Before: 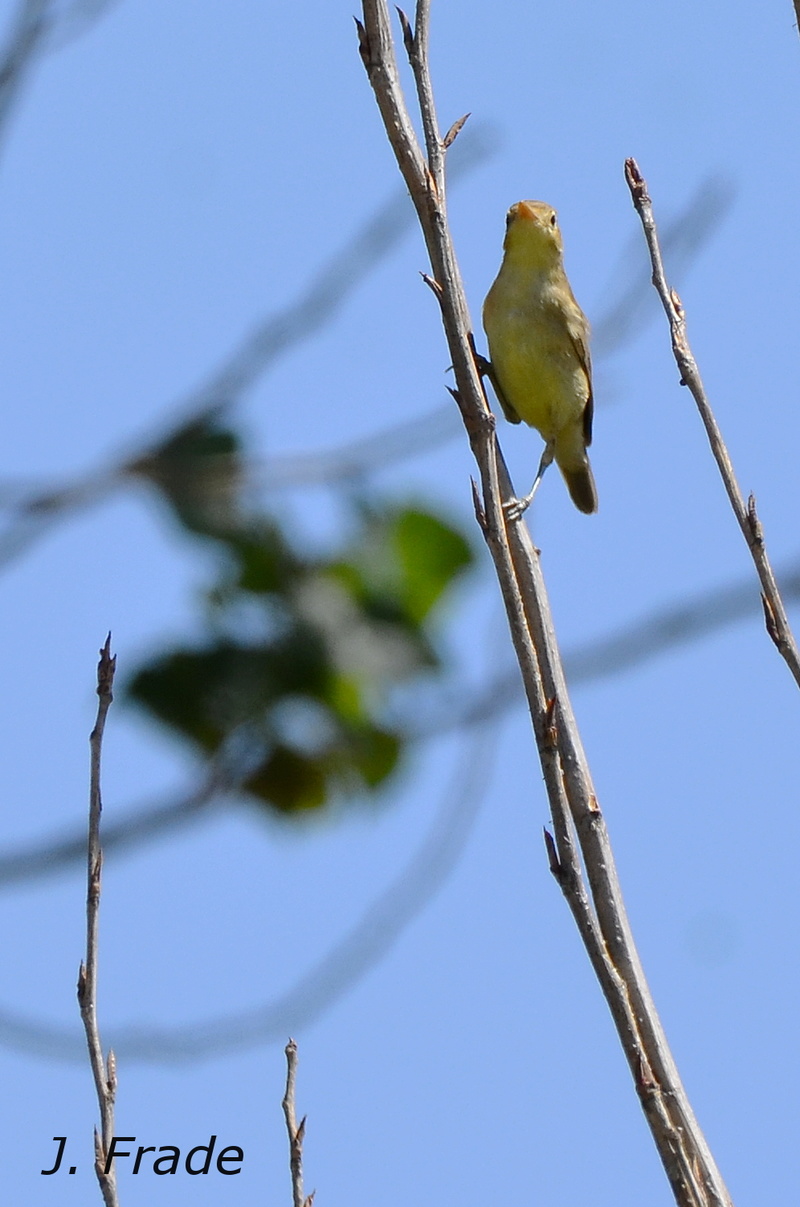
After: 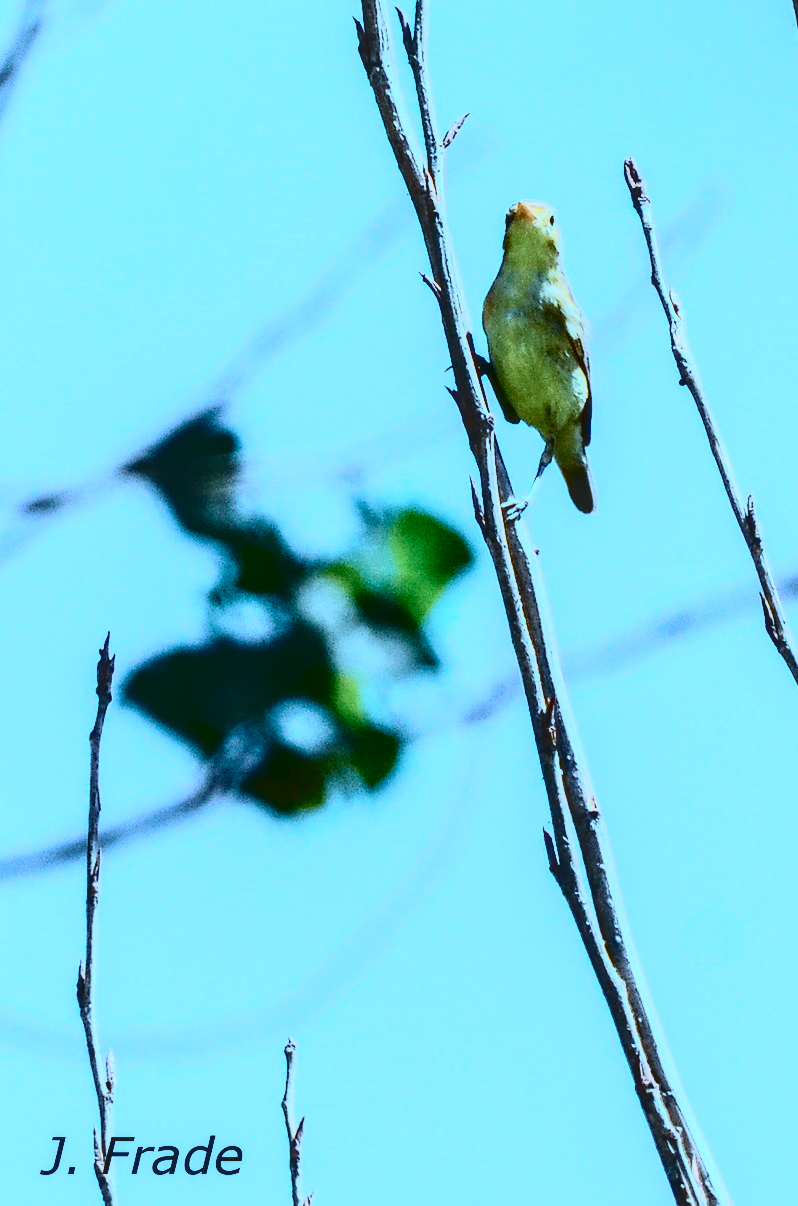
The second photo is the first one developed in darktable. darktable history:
crop: left 0.194%
tone curve: curves: ch0 [(0, 0.022) (0.114, 0.088) (0.282, 0.316) (0.446, 0.511) (0.613, 0.693) (0.786, 0.843) (0.999, 0.949)]; ch1 [(0, 0) (0.395, 0.343) (0.463, 0.427) (0.486, 0.474) (0.503, 0.5) (0.535, 0.522) (0.555, 0.546) (0.594, 0.614) (0.755, 0.793) (1, 1)]; ch2 [(0, 0) (0.369, 0.388) (0.449, 0.431) (0.501, 0.5) (0.528, 0.517) (0.561, 0.598) (0.697, 0.721) (1, 1)], color space Lab, independent channels, preserve colors none
contrast brightness saturation: contrast 0.486, saturation -0.082
color calibration: x 0.399, y 0.386, temperature 3660.4 K
exposure: black level correction 0, exposure 0.499 EV, compensate exposure bias true, compensate highlight preservation false
color correction: highlights a* -3.99, highlights b* -11.13
local contrast: on, module defaults
